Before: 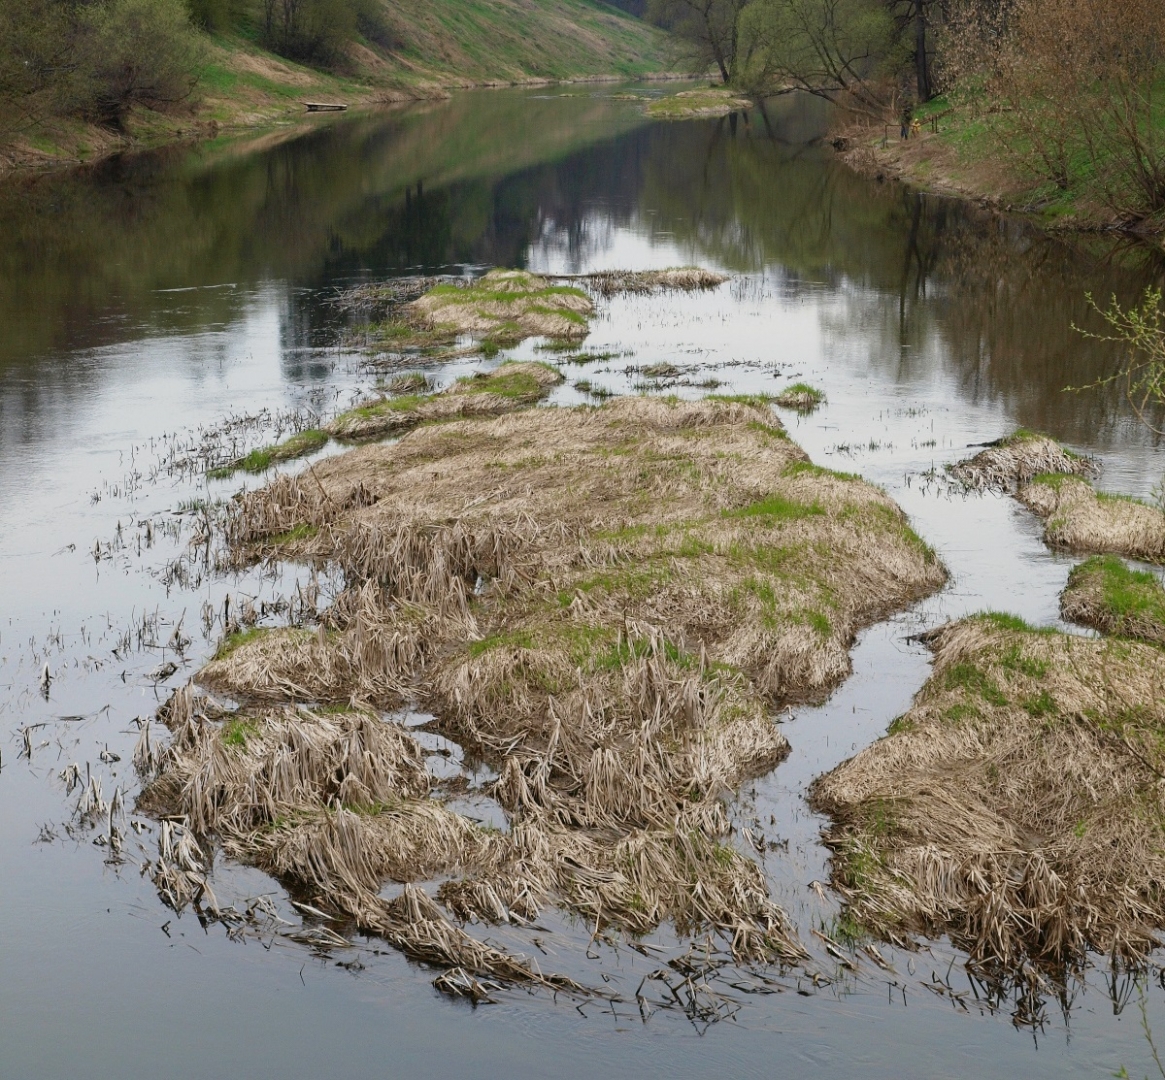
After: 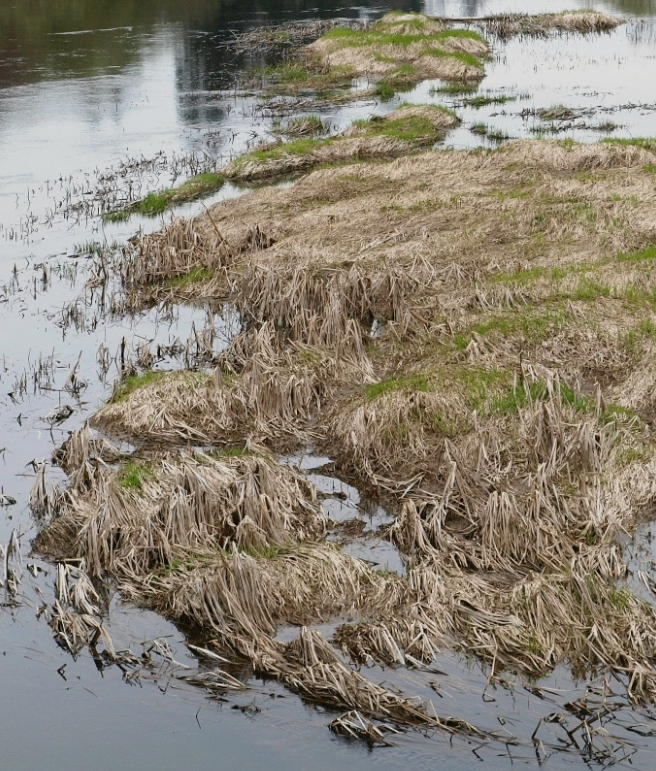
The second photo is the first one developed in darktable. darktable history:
crop: left 8.966%, top 23.852%, right 34.699%, bottom 4.703%
tone equalizer: on, module defaults
